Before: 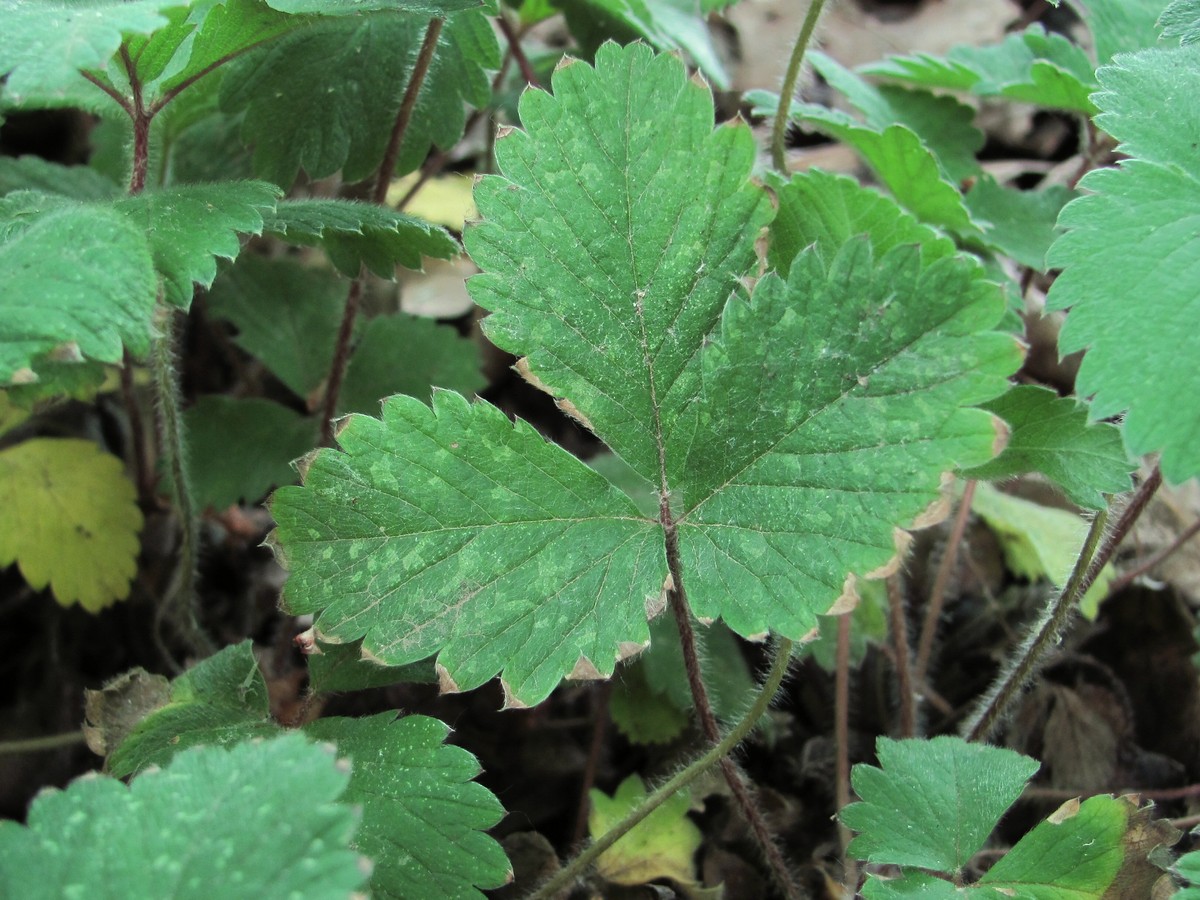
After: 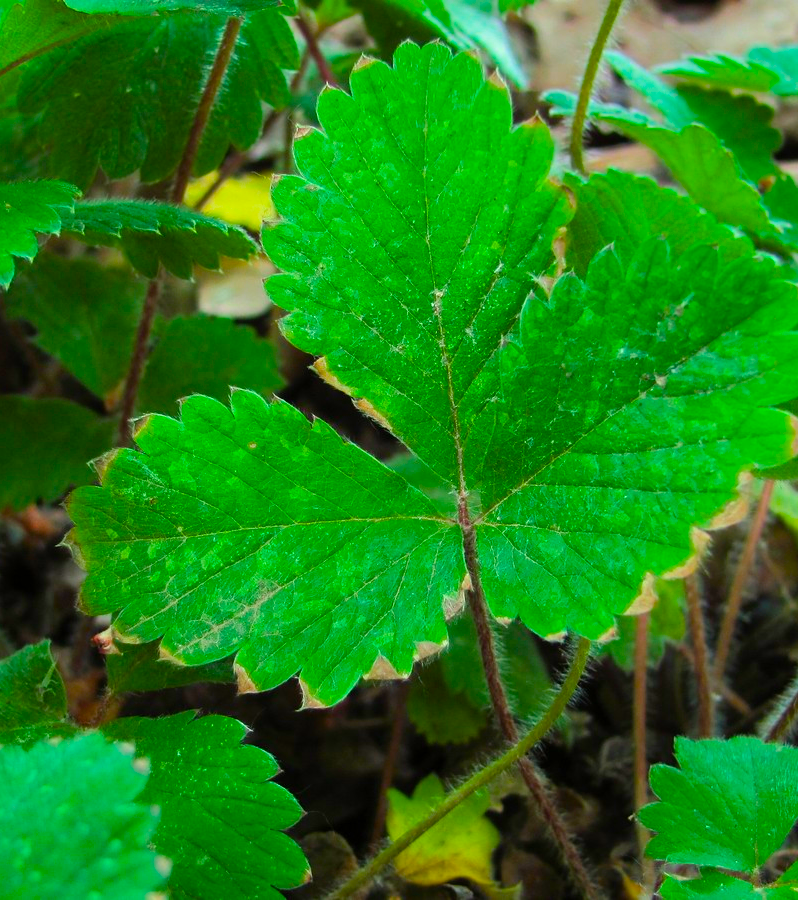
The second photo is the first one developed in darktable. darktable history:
crop: left 16.899%, right 16.556%
color balance rgb: linear chroma grading › global chroma 42%, perceptual saturation grading › global saturation 42%, global vibrance 33%
